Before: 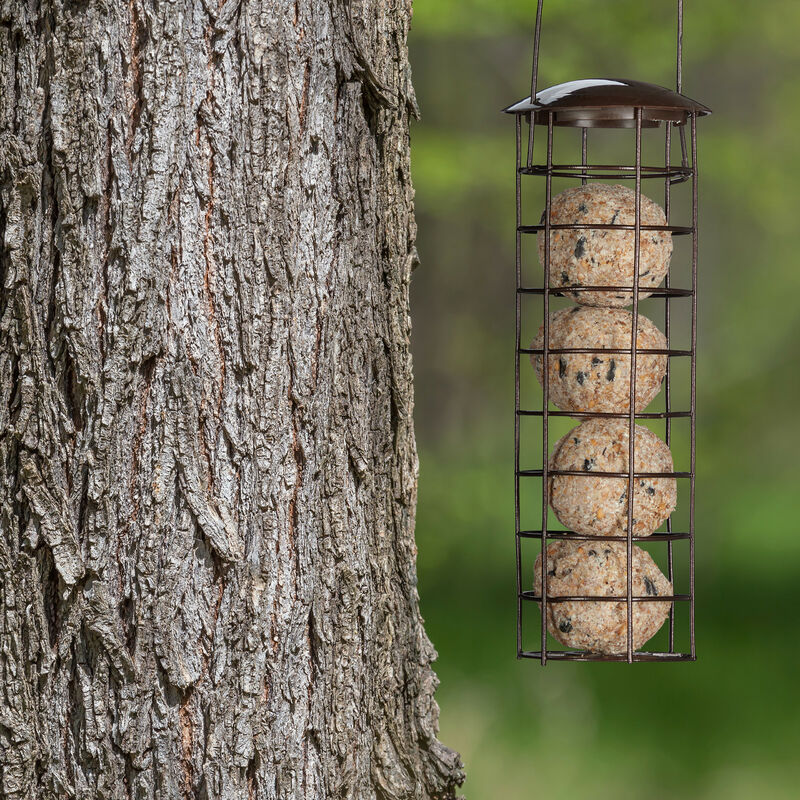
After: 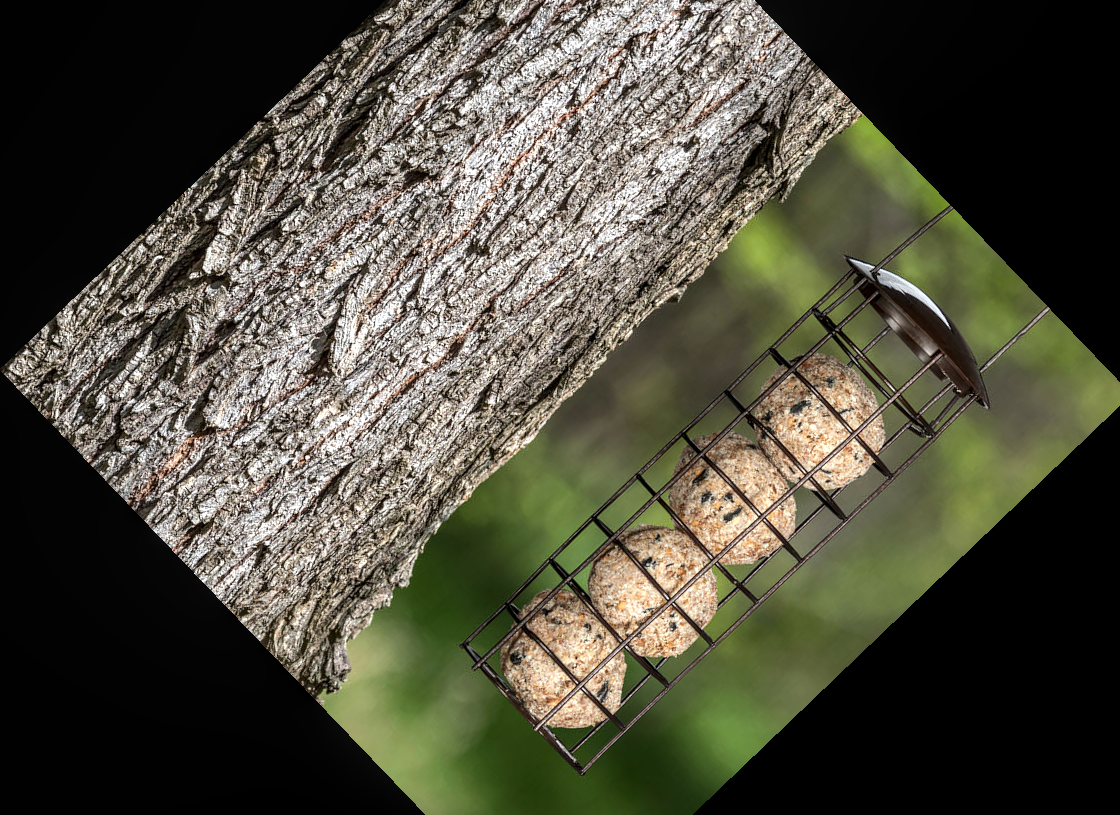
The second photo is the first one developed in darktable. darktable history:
color correction: highlights a* -0.182, highlights b* -0.124
local contrast: on, module defaults
tone equalizer: -8 EV -0.75 EV, -7 EV -0.7 EV, -6 EV -0.6 EV, -5 EV -0.4 EV, -3 EV 0.4 EV, -2 EV 0.6 EV, -1 EV 0.7 EV, +0 EV 0.75 EV, edges refinement/feathering 500, mask exposure compensation -1.57 EV, preserve details no
crop and rotate: angle -46.26°, top 16.234%, right 0.912%, bottom 11.704%
